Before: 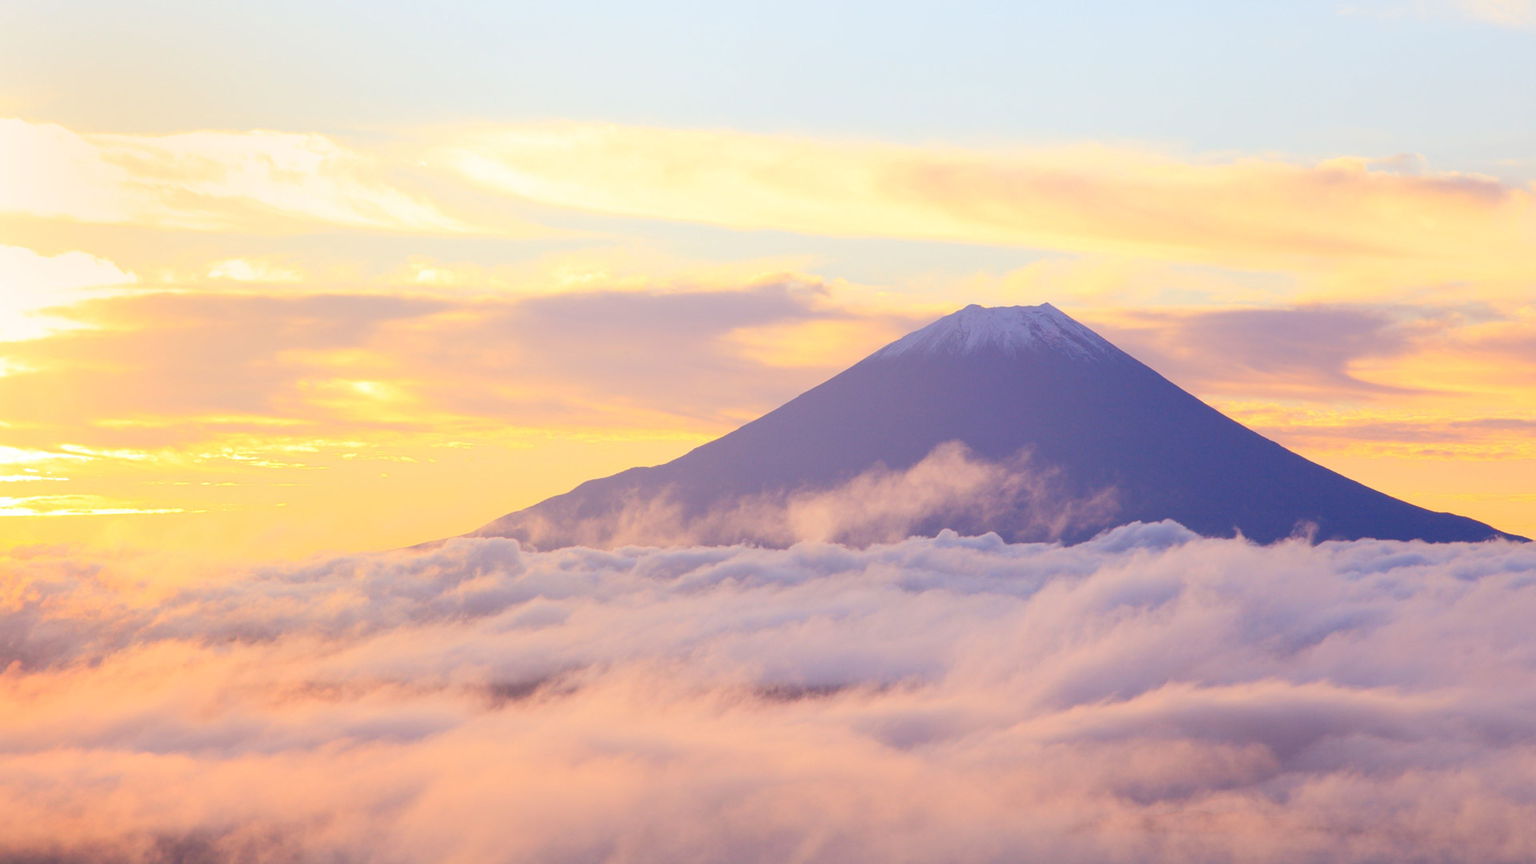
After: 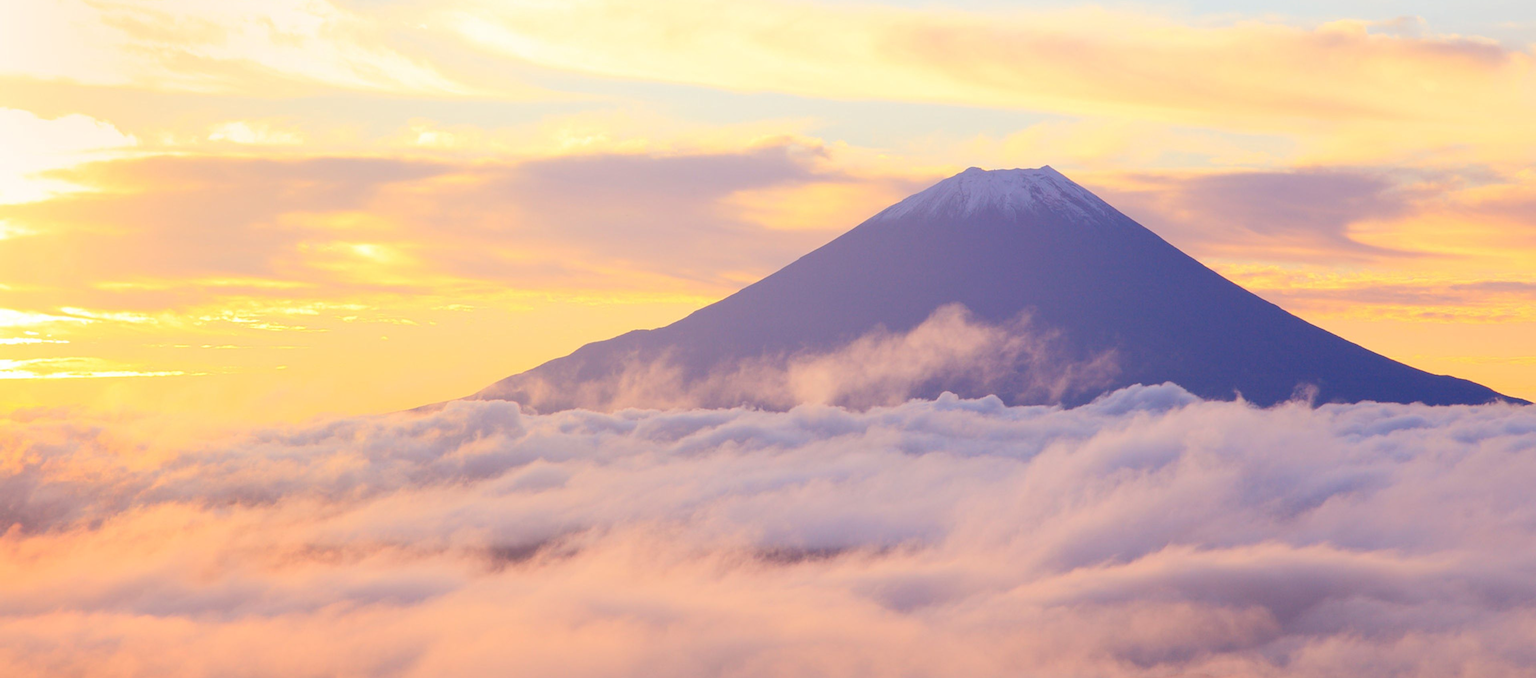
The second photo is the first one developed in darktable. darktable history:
crop and rotate: top 15.941%, bottom 5.546%
sharpen: amount 0.208
